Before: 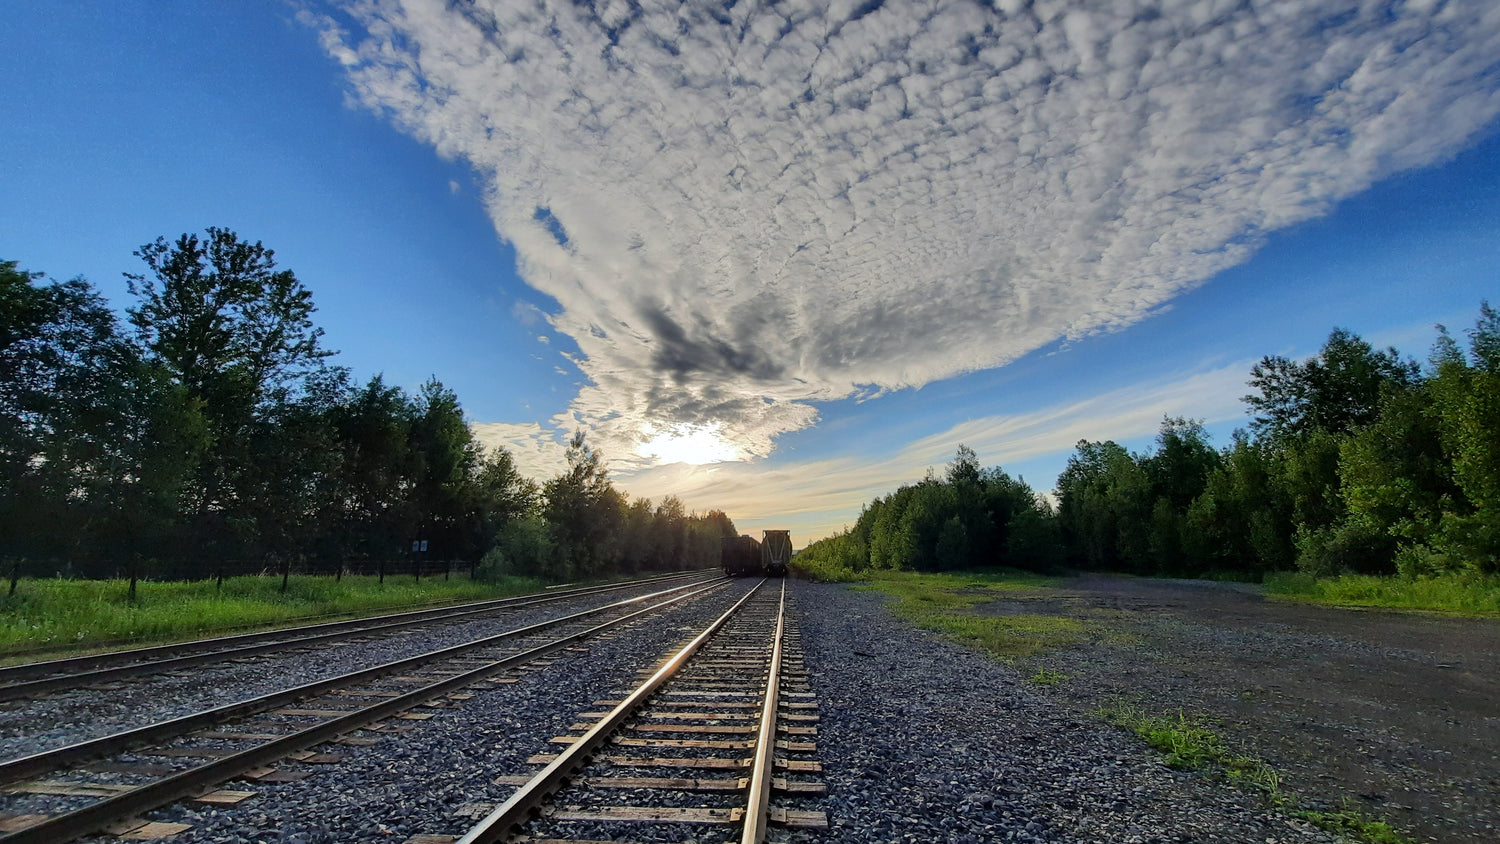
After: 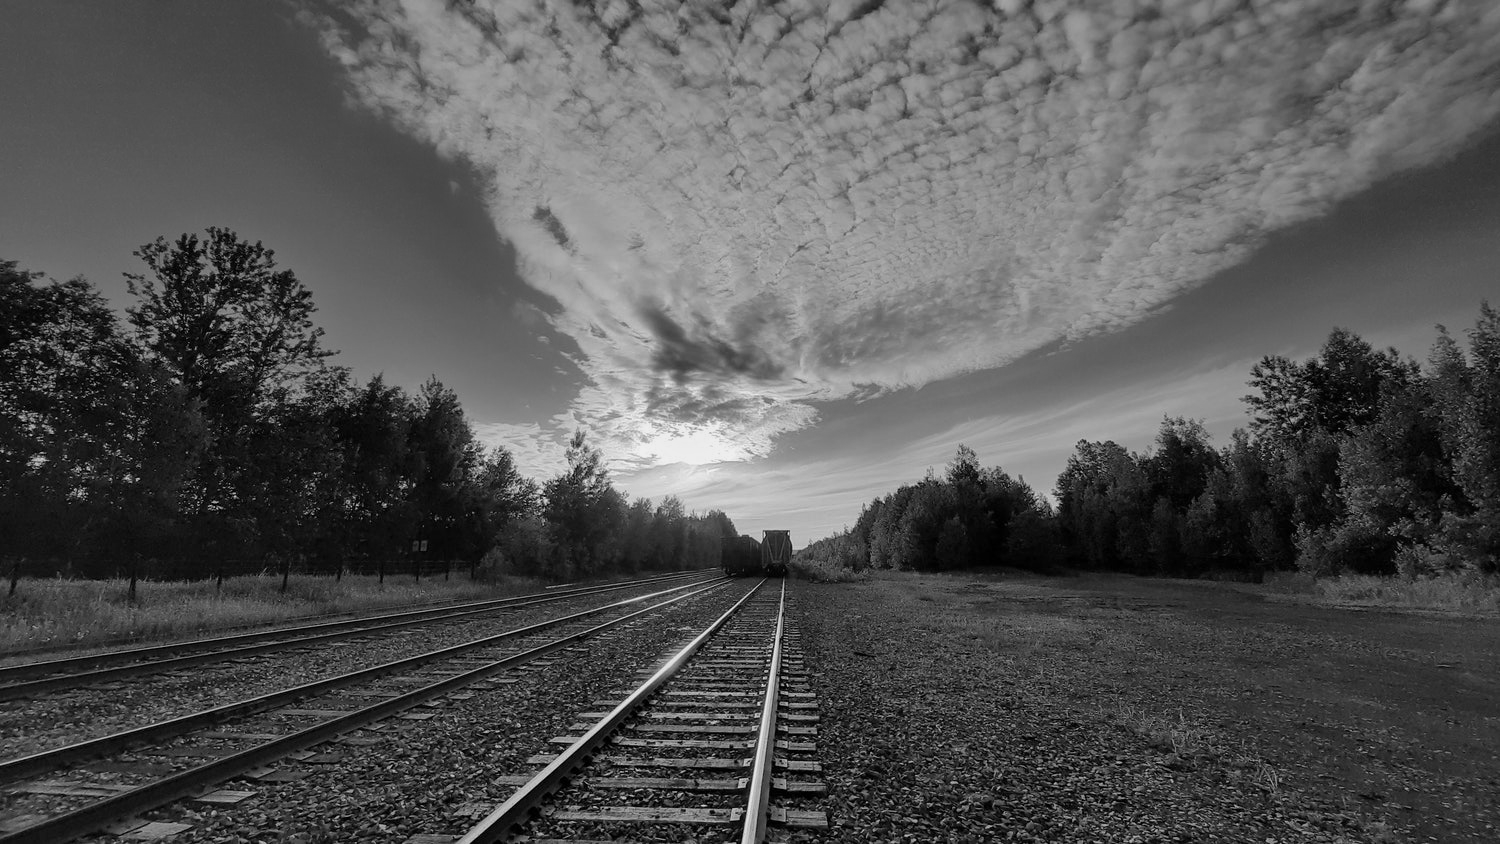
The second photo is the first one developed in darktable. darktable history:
monochrome: a 26.22, b 42.67, size 0.8
color correction: saturation 1.34
